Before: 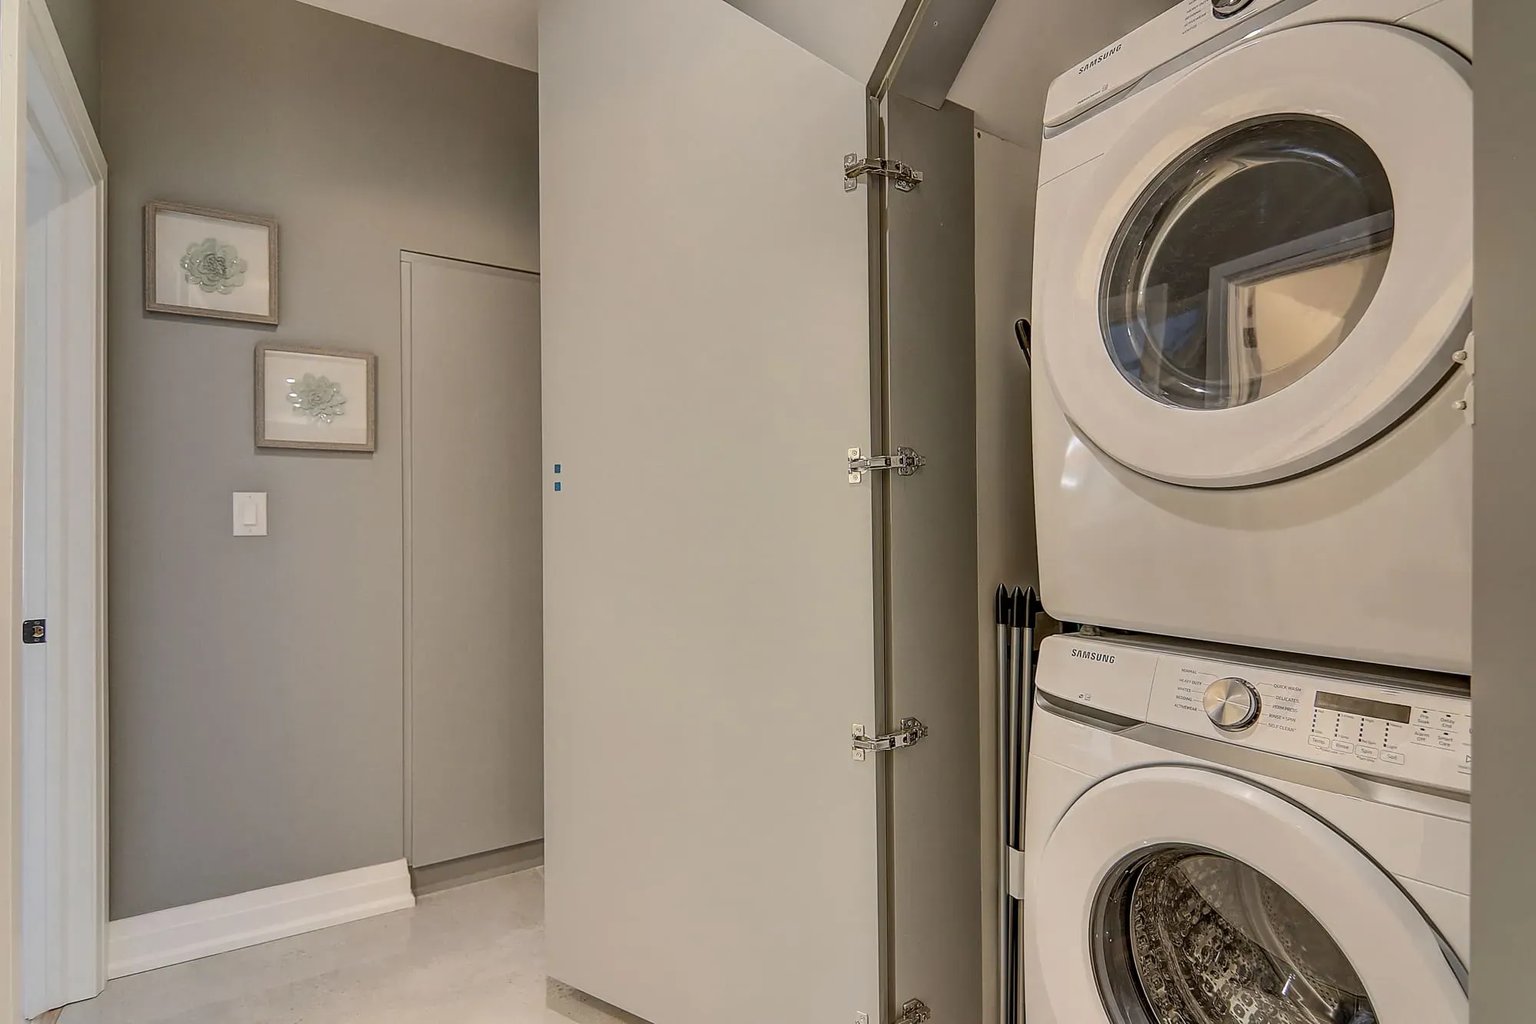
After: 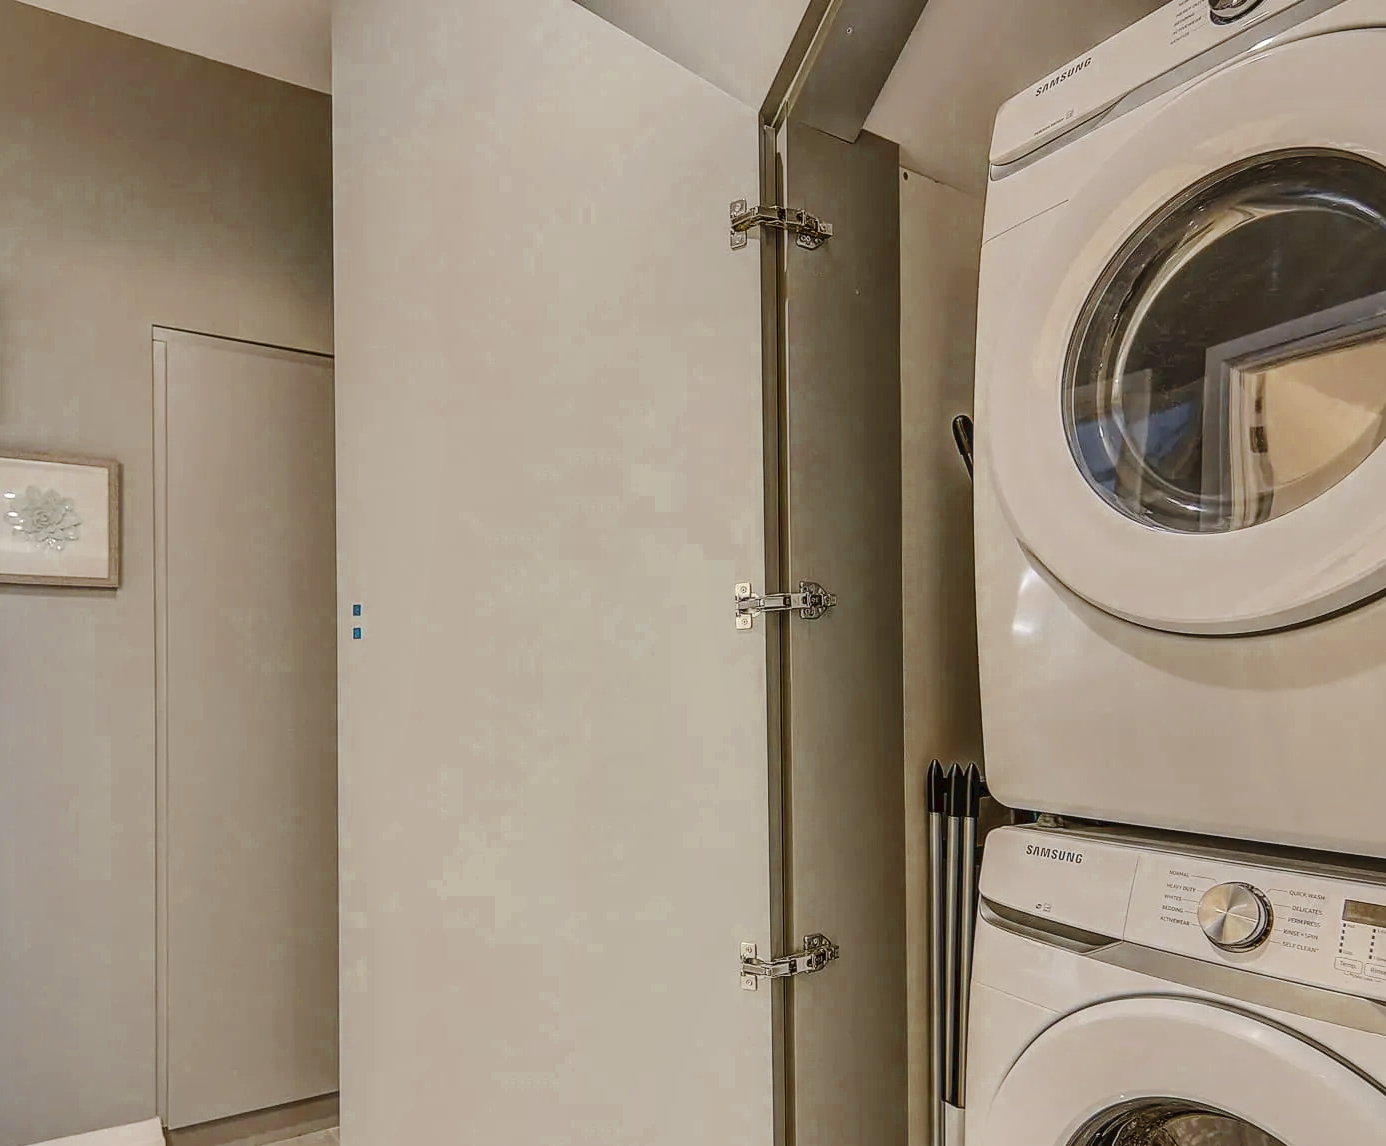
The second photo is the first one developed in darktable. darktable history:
local contrast: on, module defaults
crop: left 18.479%, right 12.2%, bottom 13.971%
color zones: curves: ch0 [(0.11, 0.396) (0.195, 0.36) (0.25, 0.5) (0.303, 0.412) (0.357, 0.544) (0.75, 0.5) (0.967, 0.328)]; ch1 [(0, 0.468) (0.112, 0.512) (0.202, 0.6) (0.25, 0.5) (0.307, 0.352) (0.357, 0.544) (0.75, 0.5) (0.963, 0.524)]
tone curve: curves: ch0 [(0, 0) (0.003, 0.054) (0.011, 0.058) (0.025, 0.069) (0.044, 0.087) (0.069, 0.1) (0.1, 0.123) (0.136, 0.152) (0.177, 0.183) (0.224, 0.234) (0.277, 0.291) (0.335, 0.367) (0.399, 0.441) (0.468, 0.524) (0.543, 0.6) (0.623, 0.673) (0.709, 0.744) (0.801, 0.812) (0.898, 0.89) (1, 1)], preserve colors none
